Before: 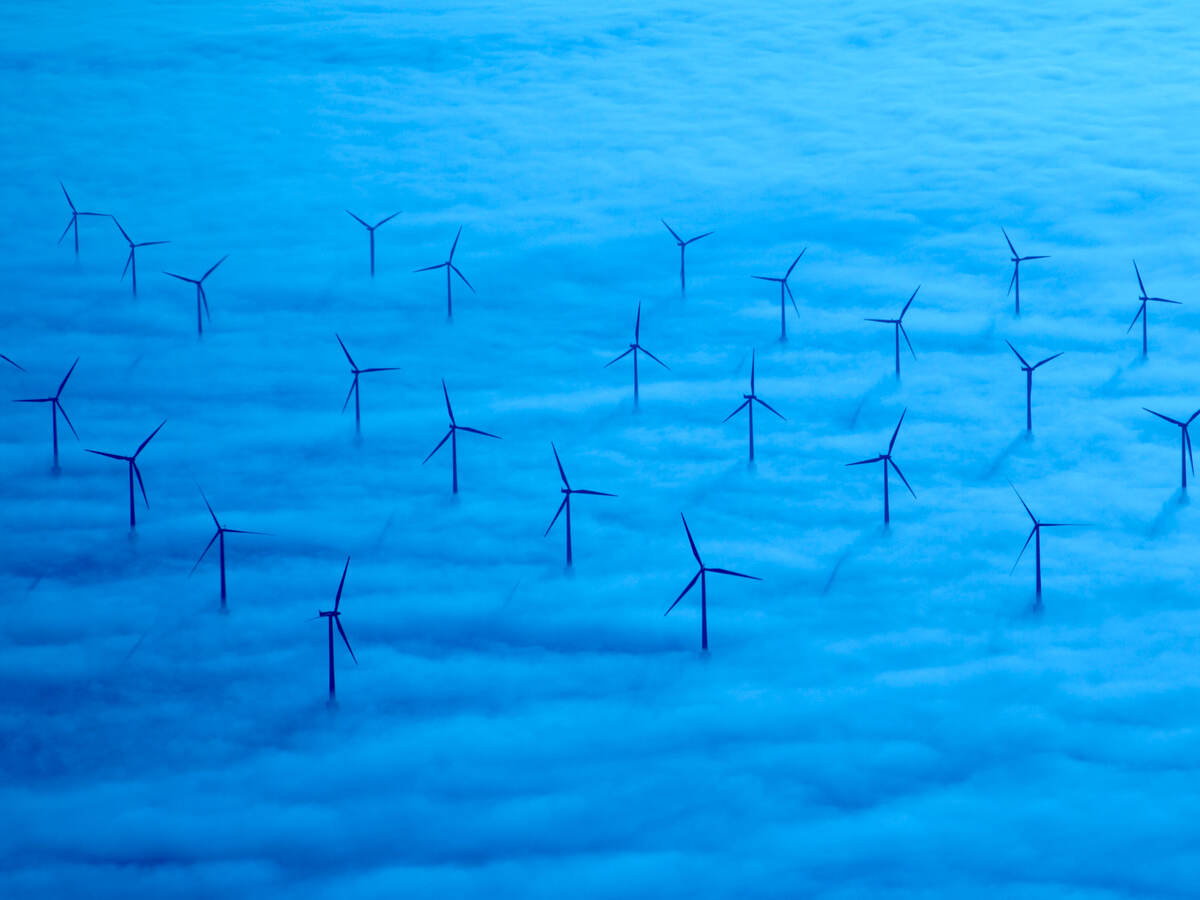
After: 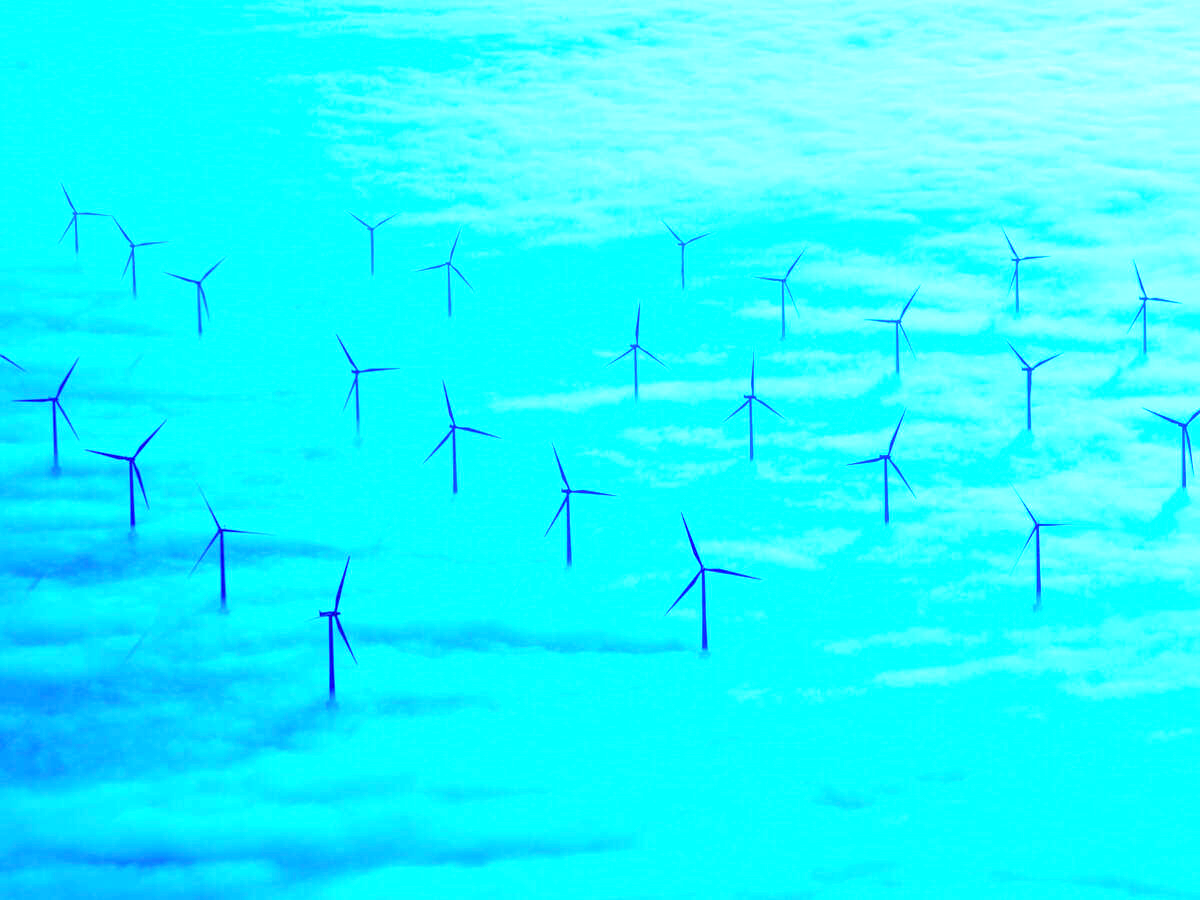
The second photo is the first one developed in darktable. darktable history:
exposure: black level correction 0, exposure 2.096 EV, compensate exposure bias true, compensate highlight preservation false
